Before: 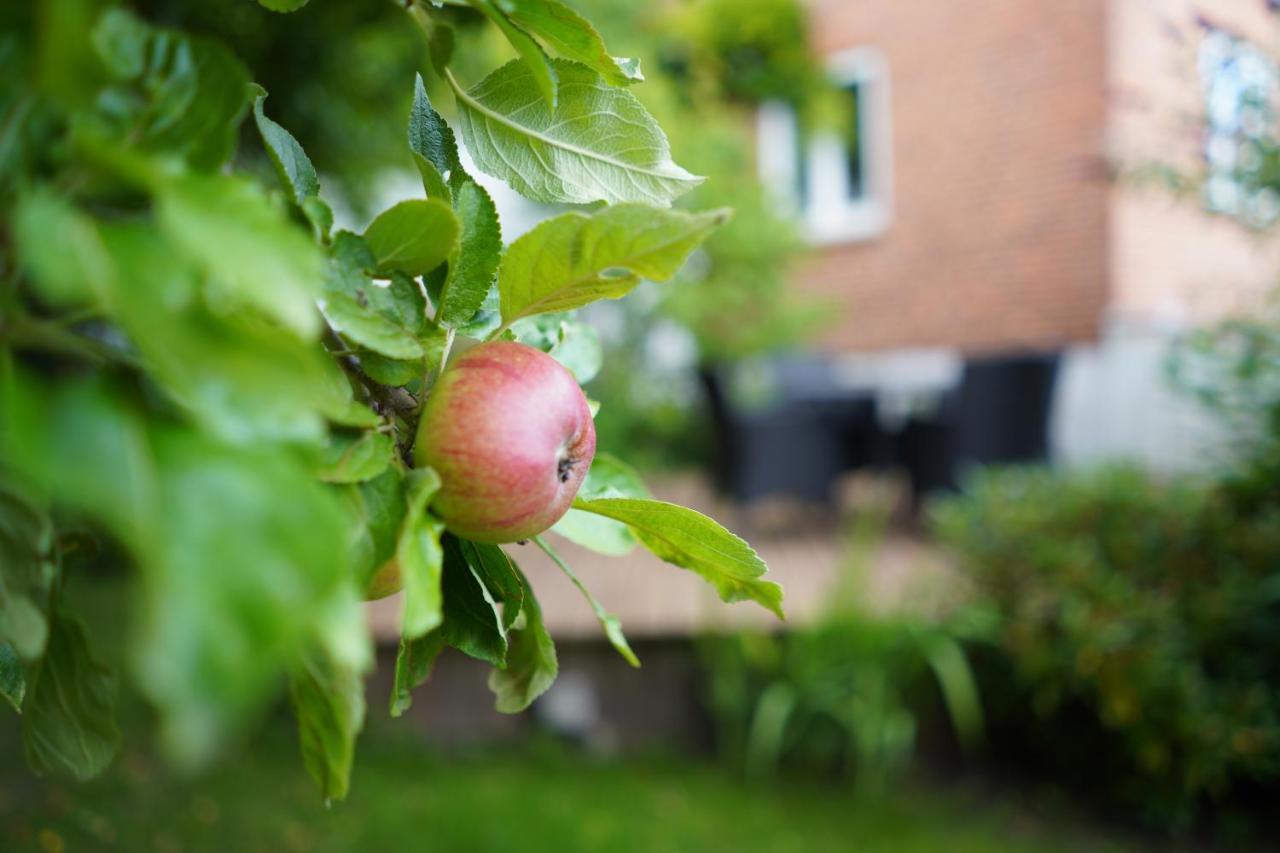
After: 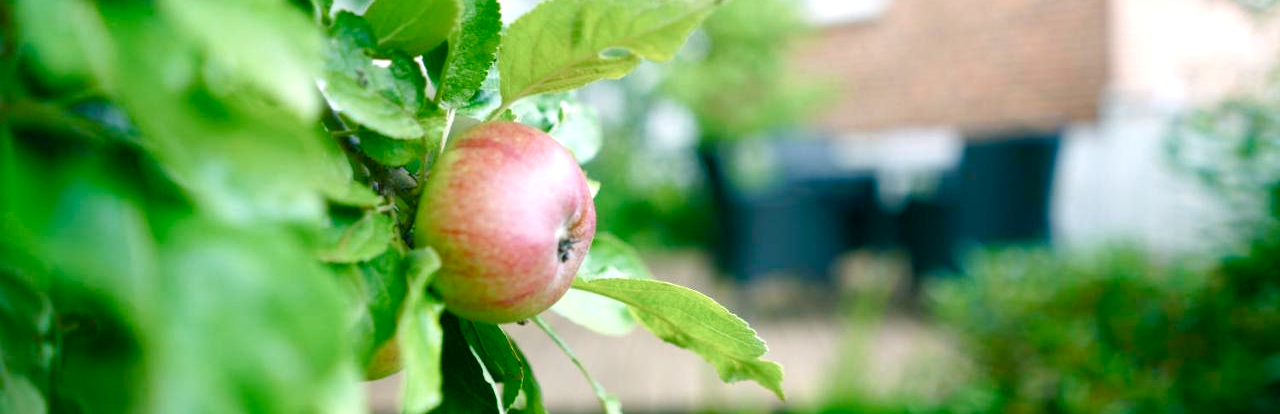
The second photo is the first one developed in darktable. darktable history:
color balance rgb: power › chroma 2.15%, power › hue 164.64°, highlights gain › chroma 0.116%, highlights gain › hue 332.17°, perceptual saturation grading › global saturation 25.497%, perceptual saturation grading › highlights -50.044%, perceptual saturation grading › shadows 30.129%
tone equalizer: on, module defaults
crop and rotate: top 25.96%, bottom 25.41%
exposure: black level correction 0.001, exposure 0.499 EV, compensate exposure bias true, compensate highlight preservation false
